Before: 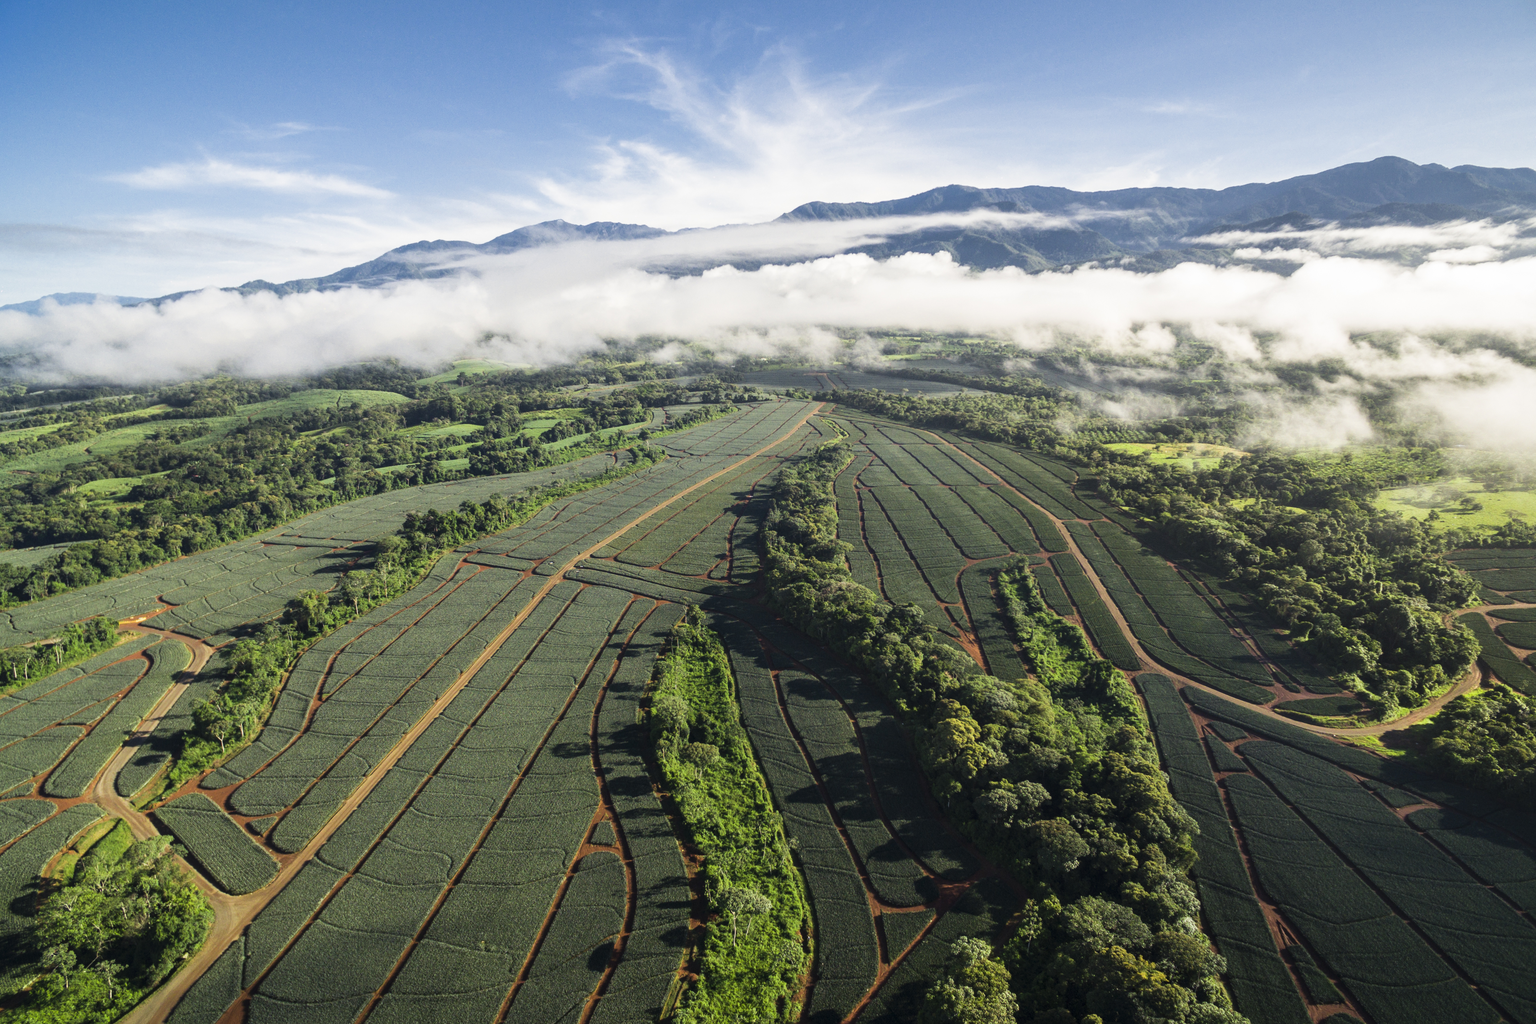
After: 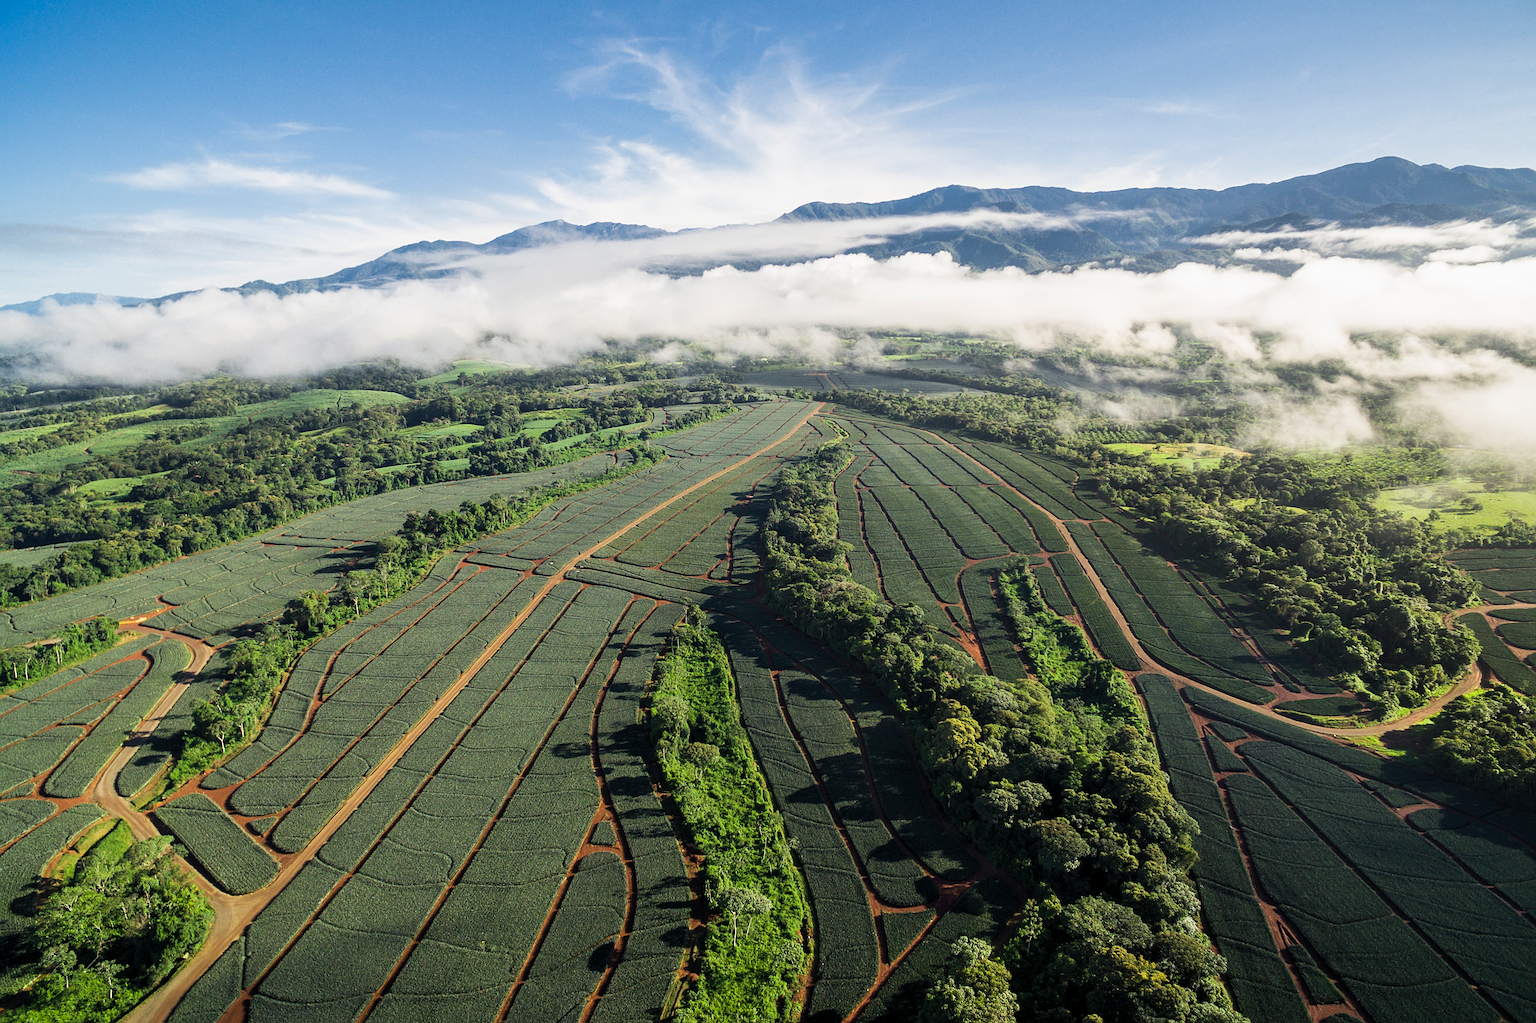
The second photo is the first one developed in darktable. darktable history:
tone equalizer: edges refinement/feathering 500, mask exposure compensation -1.57 EV, preserve details no
levels: levels [0.018, 0.493, 1]
sharpen: on, module defaults
exposure: exposure -0.053 EV, compensate highlight preservation false
